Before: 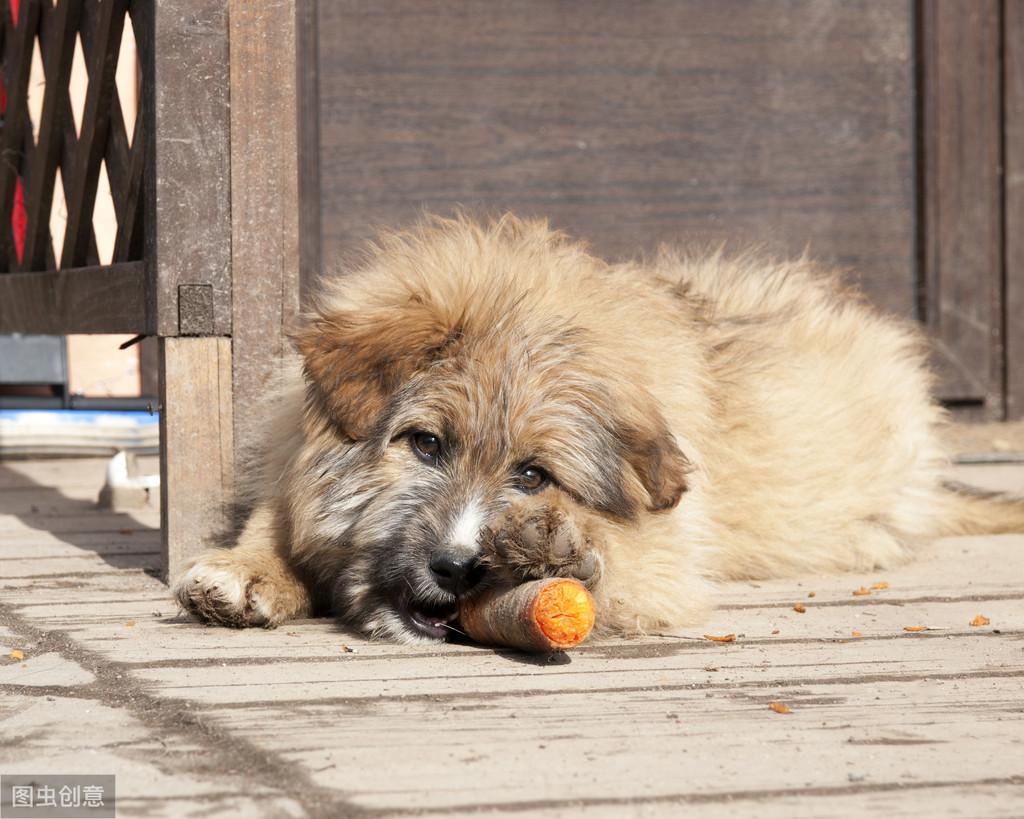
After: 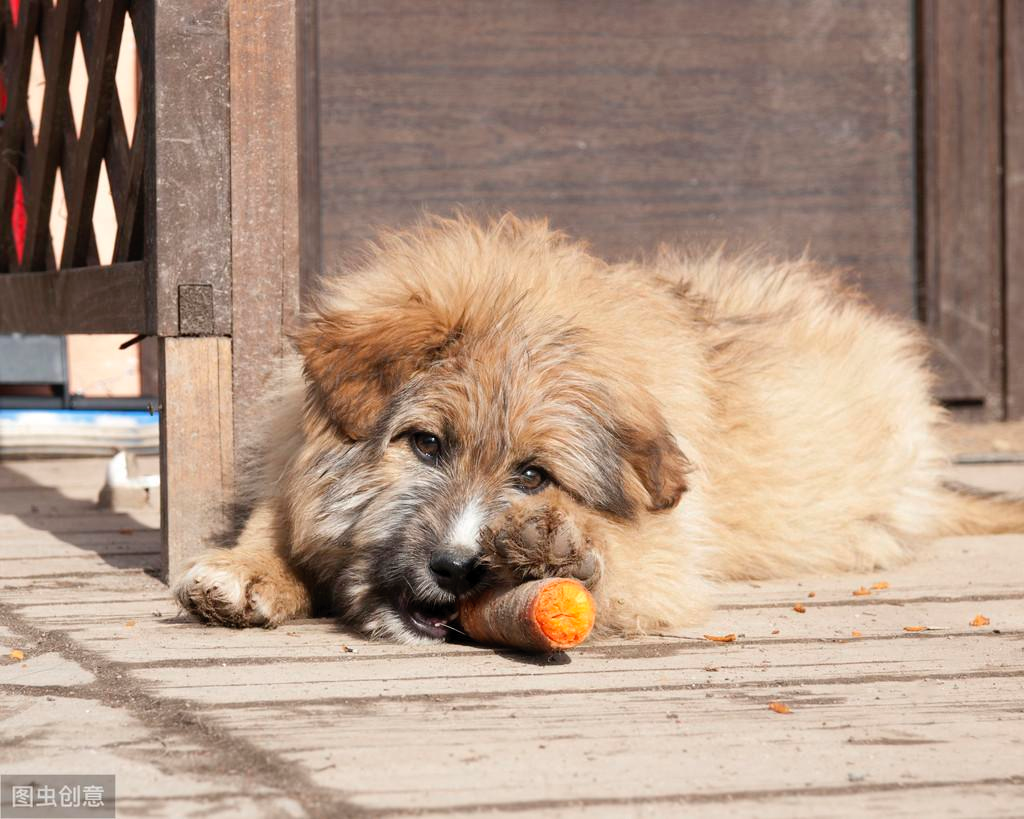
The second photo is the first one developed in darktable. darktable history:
tone curve: curves: ch0 [(0, 0) (0.003, 0.022) (0.011, 0.027) (0.025, 0.038) (0.044, 0.056) (0.069, 0.081) (0.1, 0.11) (0.136, 0.145) (0.177, 0.185) (0.224, 0.229) (0.277, 0.278) (0.335, 0.335) (0.399, 0.399) (0.468, 0.468) (0.543, 0.543) (0.623, 0.623) (0.709, 0.705) (0.801, 0.793) (0.898, 0.887) (1, 1)], color space Lab, independent channels, preserve colors none
